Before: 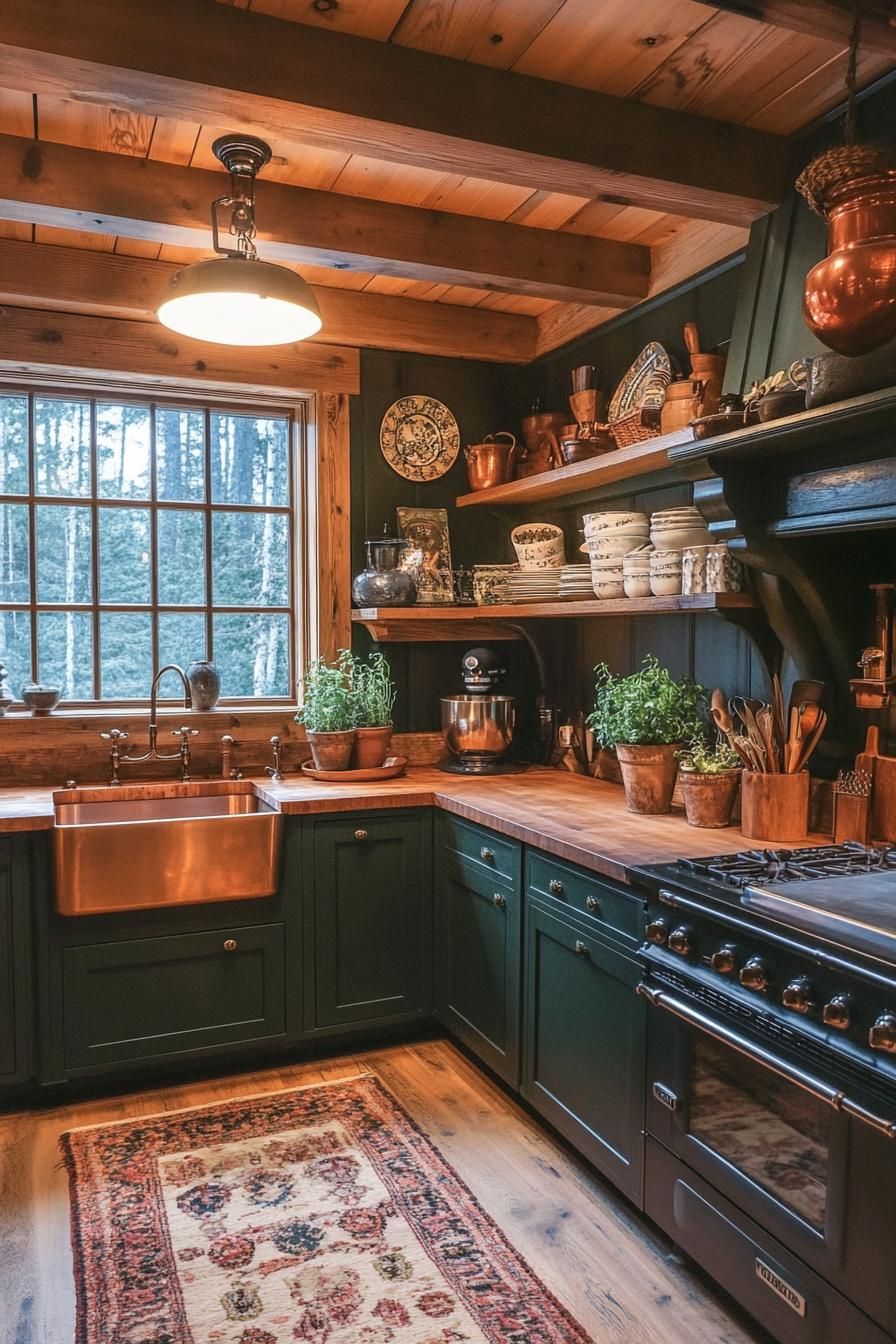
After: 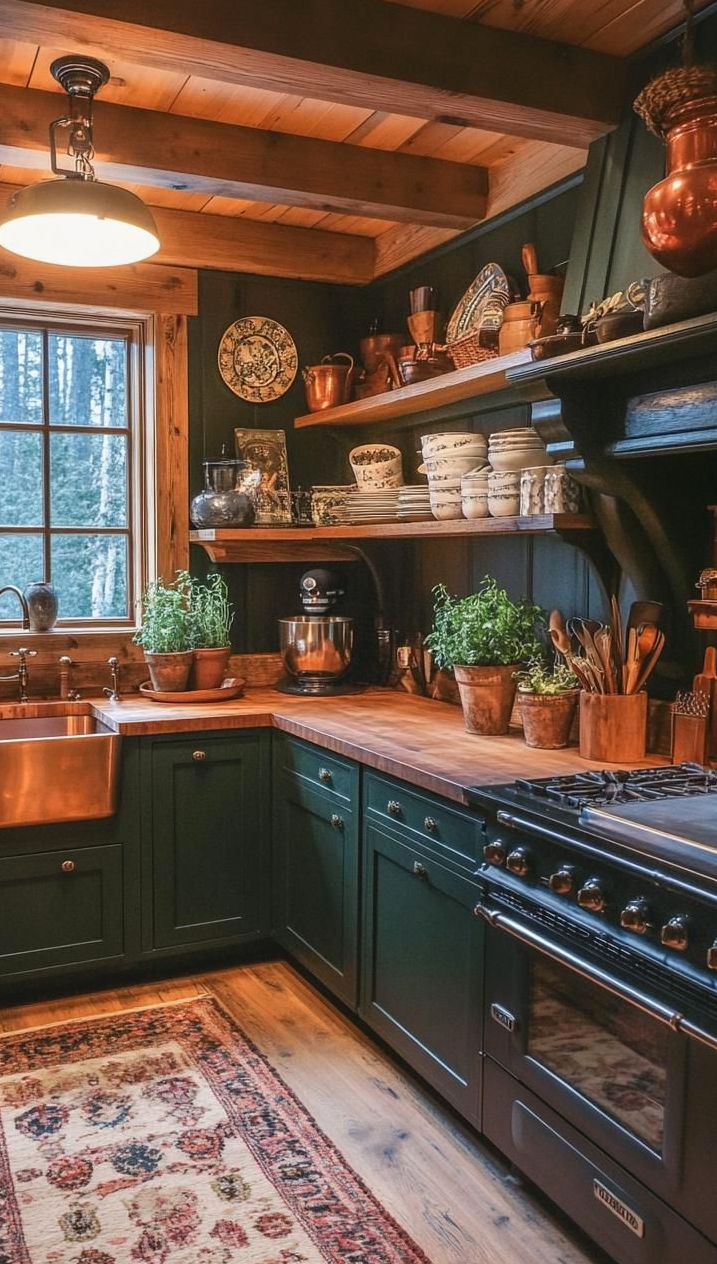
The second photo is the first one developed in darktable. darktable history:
crop and rotate: left 18.18%, top 5.908%, right 1.79%
contrast brightness saturation: contrast -0.022, brightness -0.006, saturation 0.045
